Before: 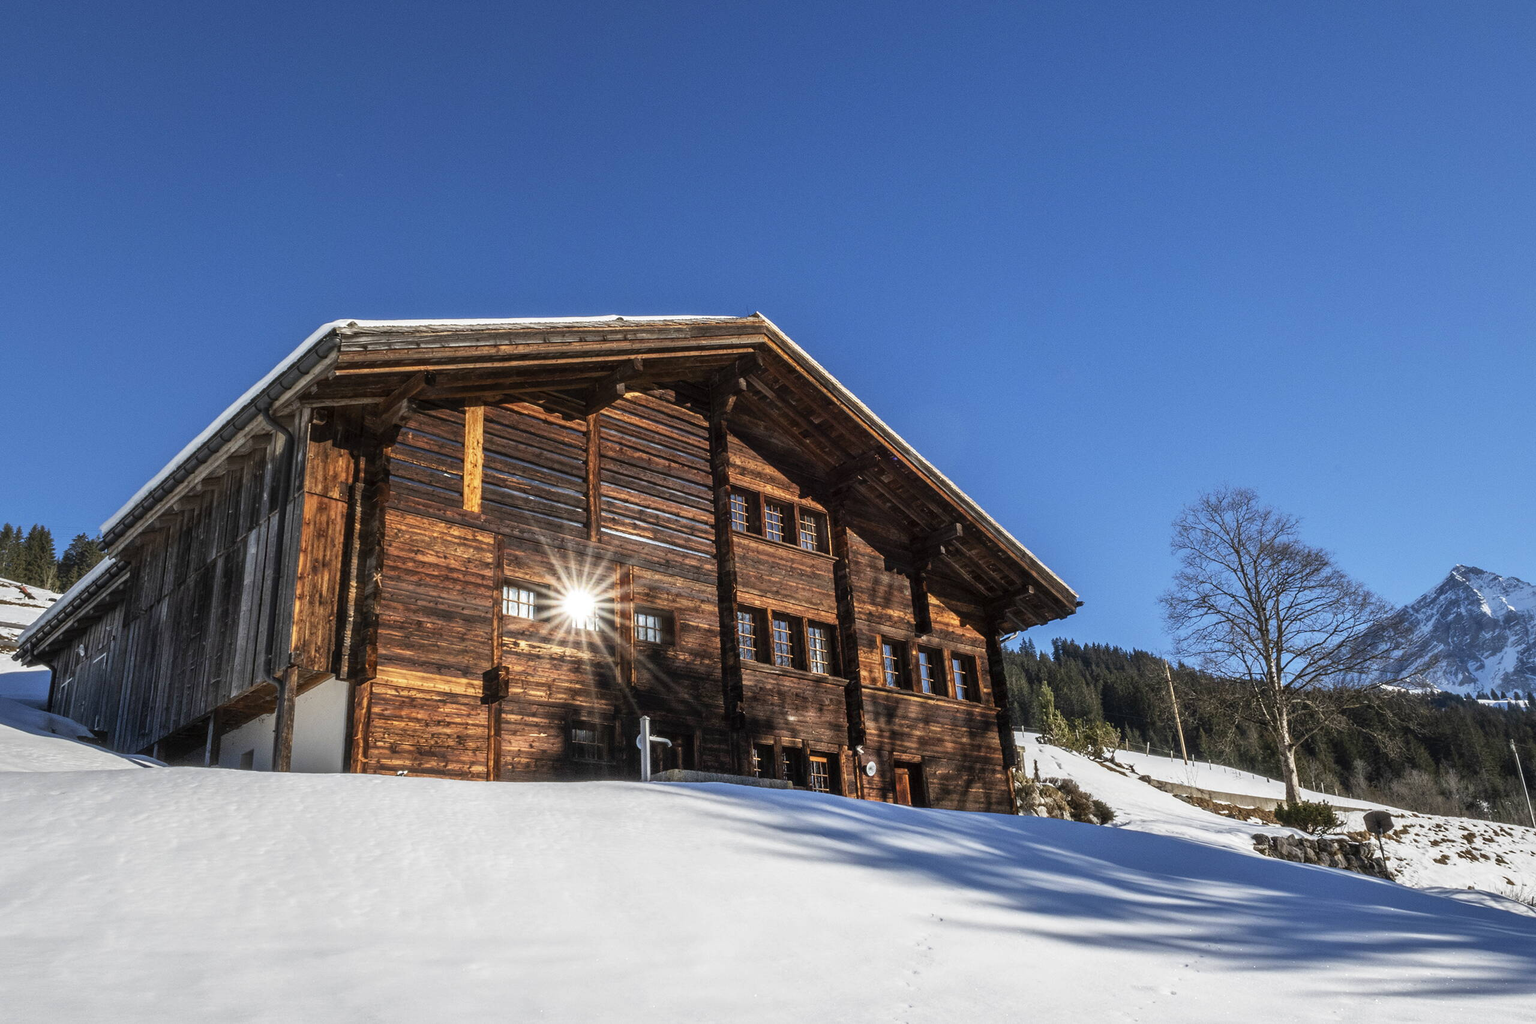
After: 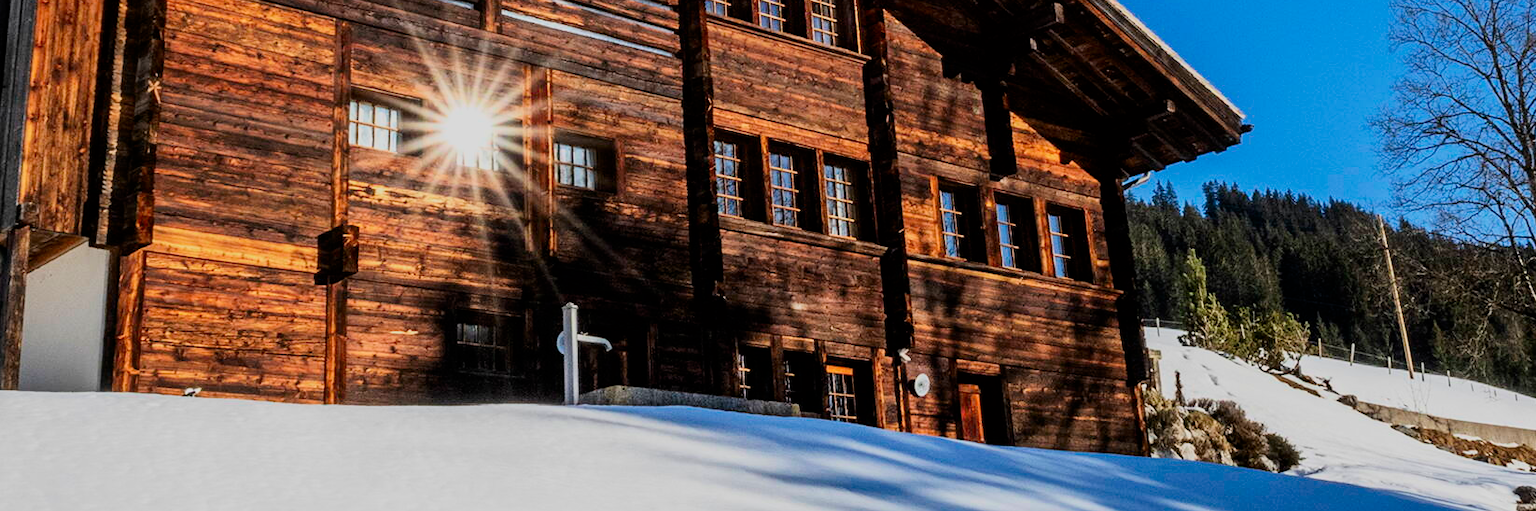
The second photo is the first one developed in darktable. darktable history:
crop: left 18.159%, top 50.952%, right 17.54%, bottom 16.892%
contrast brightness saturation: contrast 0.172, saturation 0.303
filmic rgb: black relative exposure -6.97 EV, white relative exposure 5.63 EV, threshold 2.96 EV, hardness 2.86, color science v6 (2022), enable highlight reconstruction true
